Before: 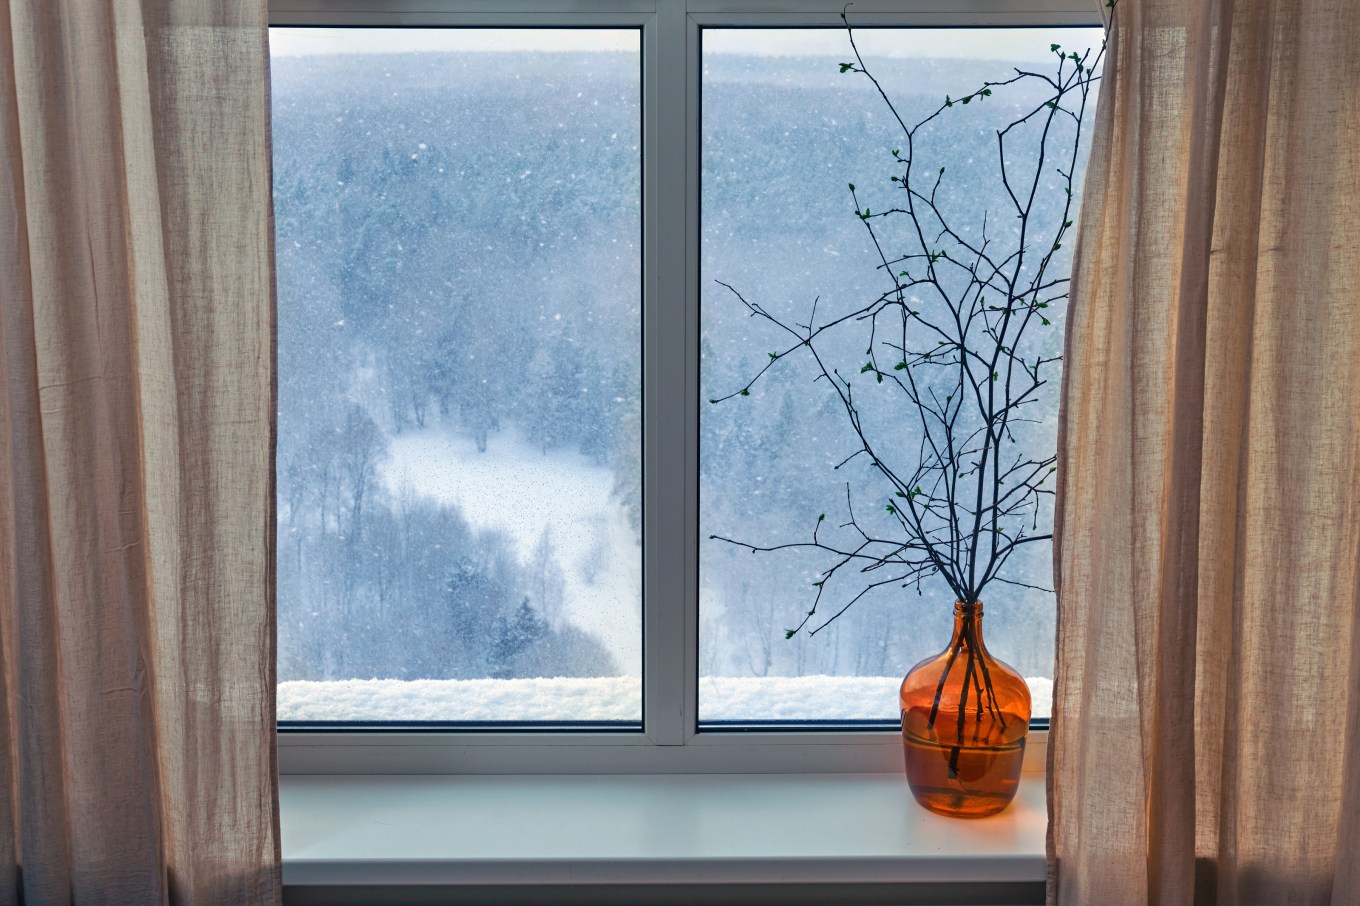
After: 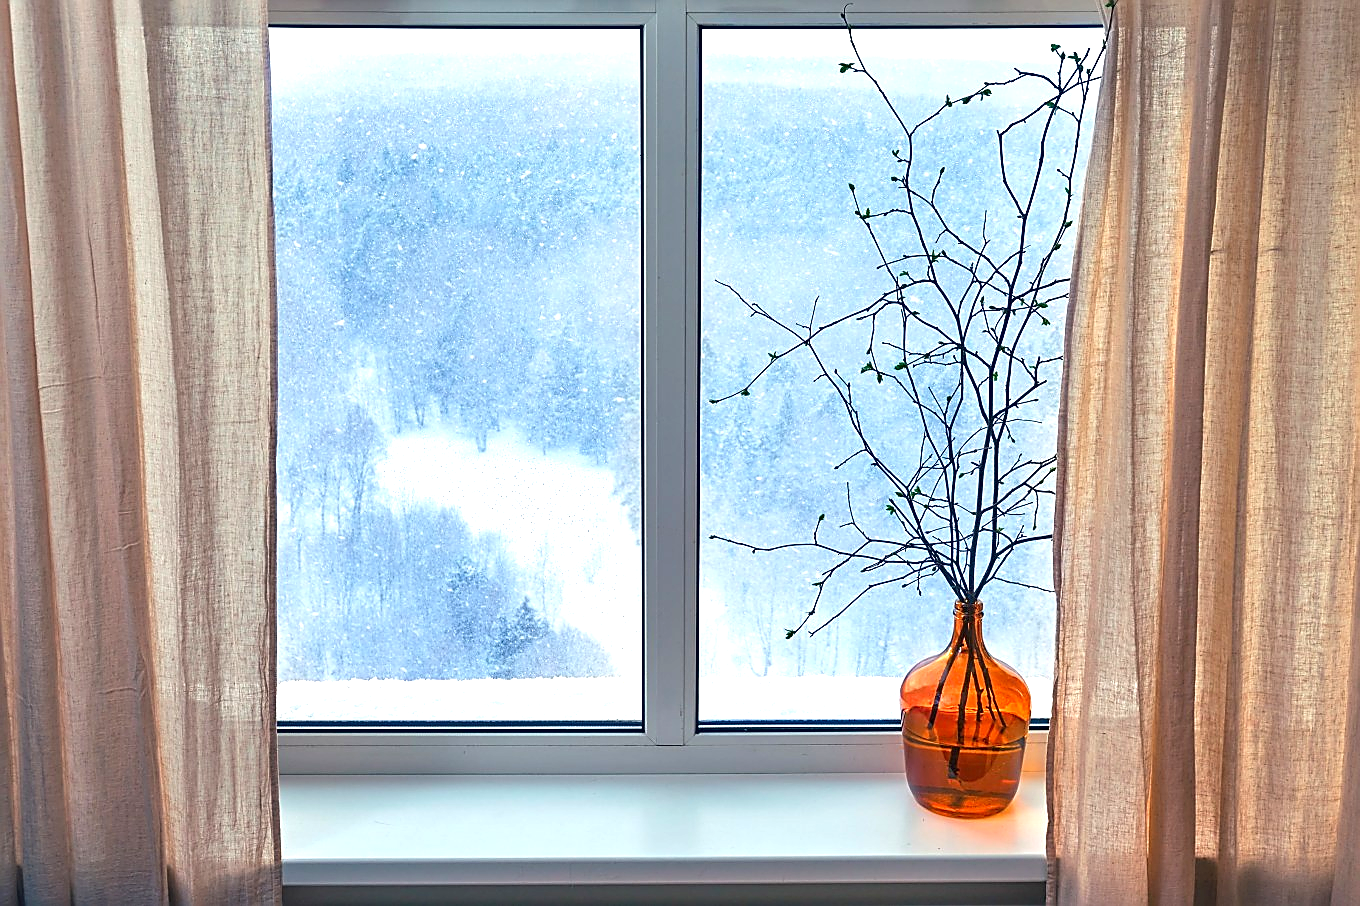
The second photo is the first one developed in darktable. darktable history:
contrast brightness saturation: saturation 0.098
exposure: black level correction 0, exposure 0.889 EV, compensate highlight preservation false
sharpen: radius 1.359, amount 1.251, threshold 0.632
